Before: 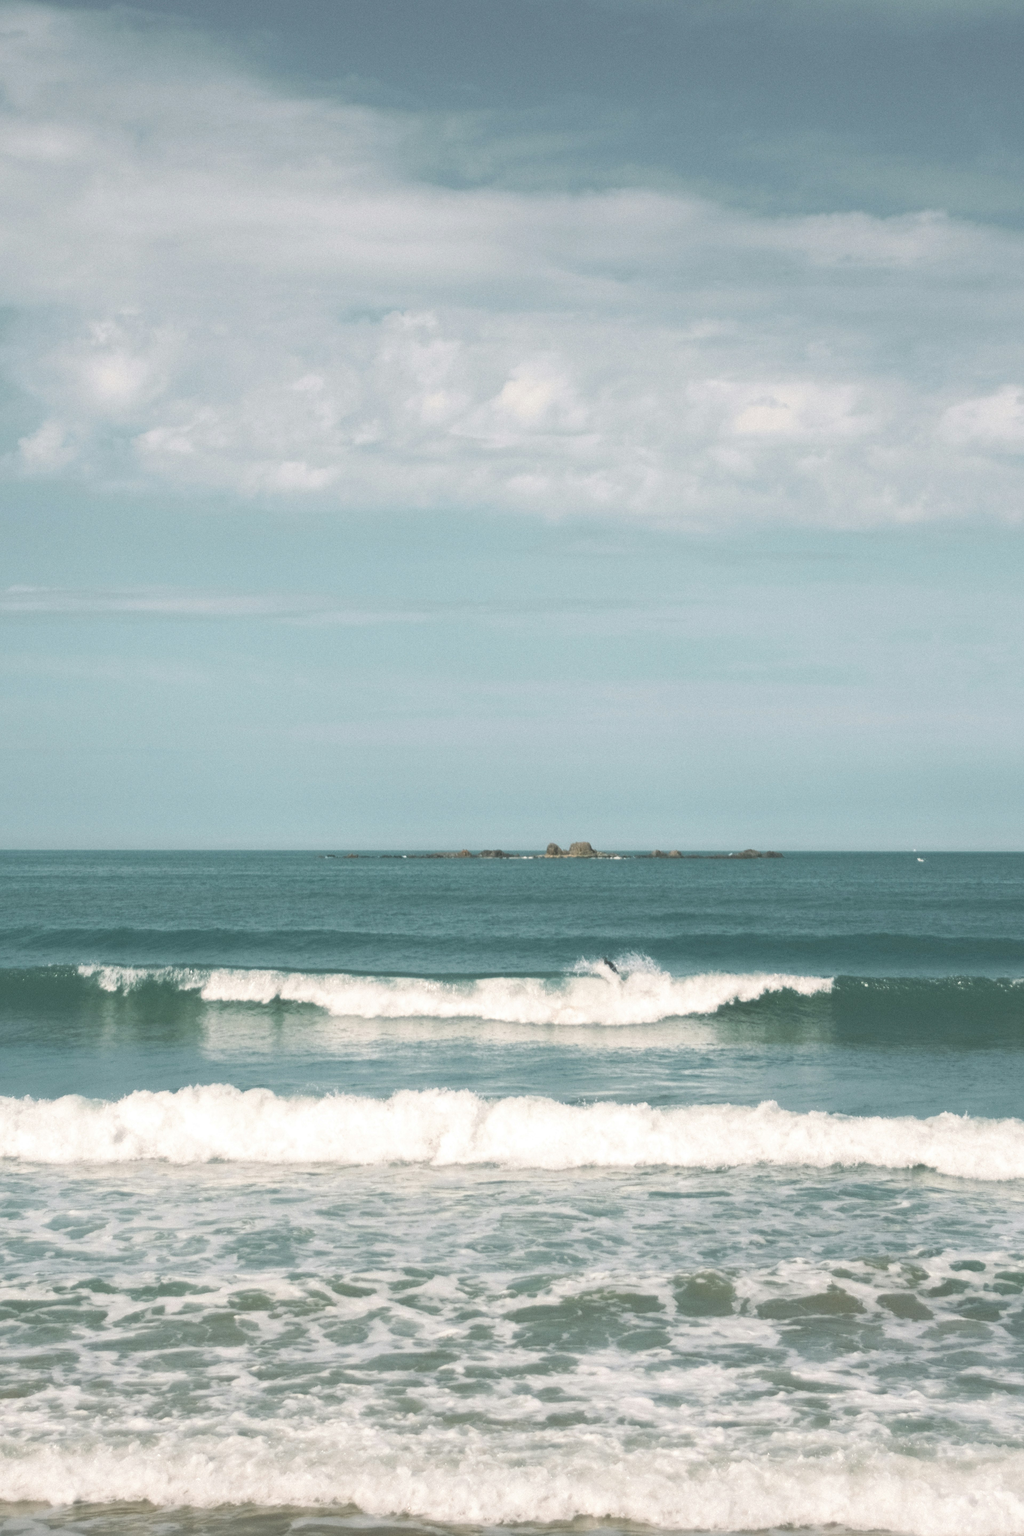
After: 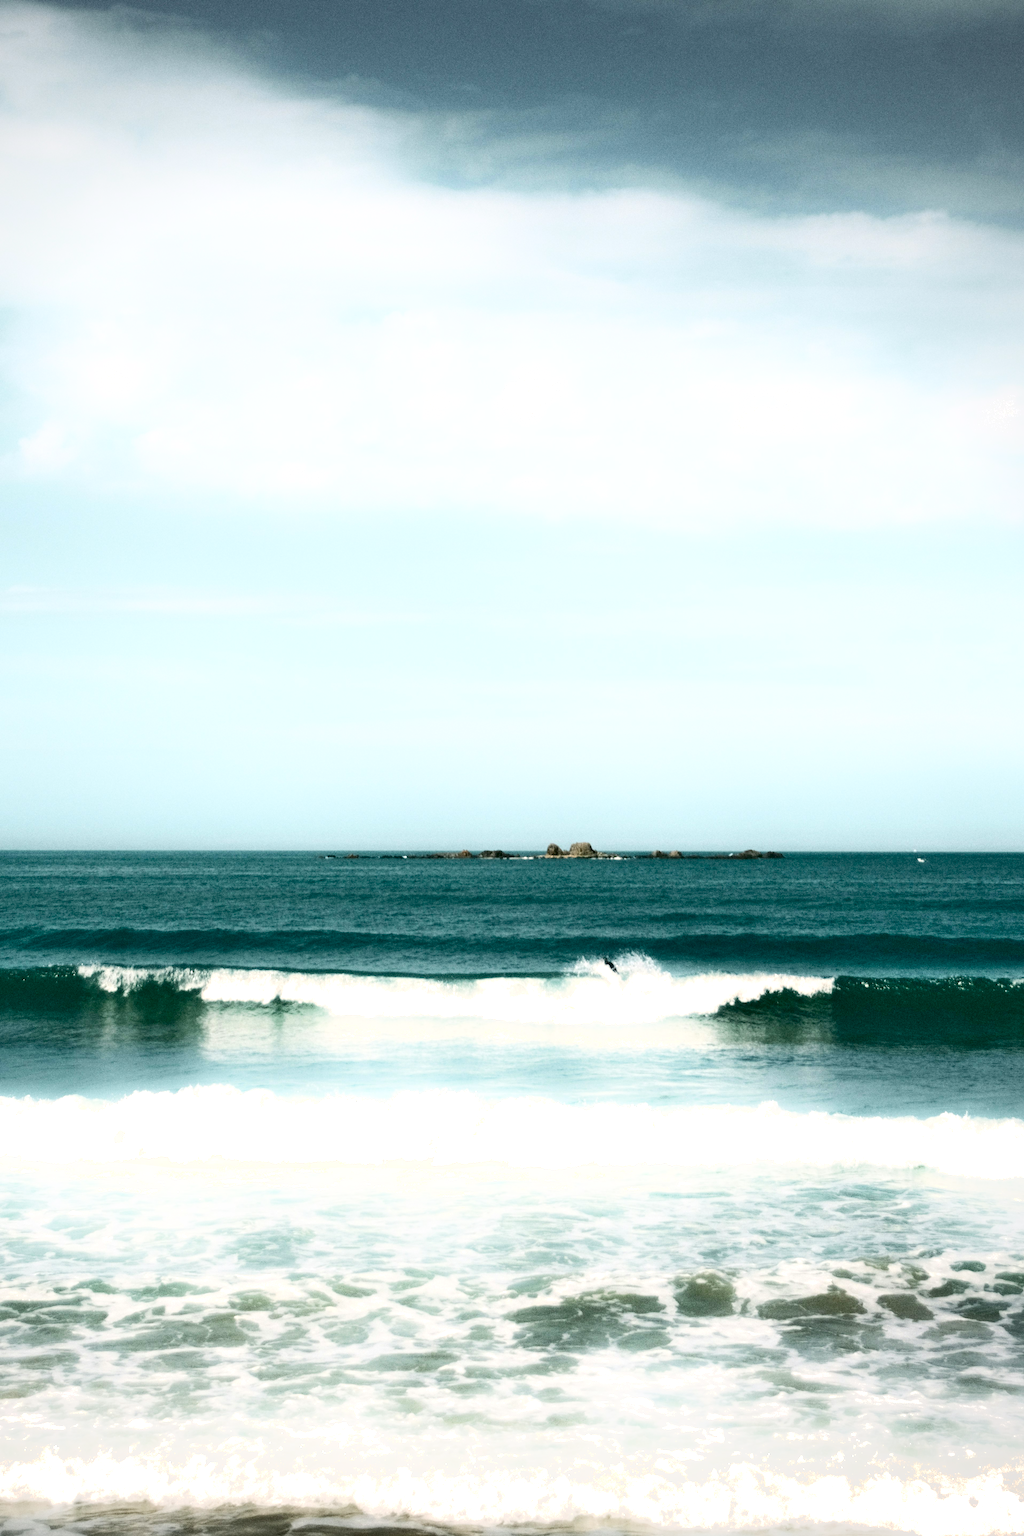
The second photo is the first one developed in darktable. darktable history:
contrast brightness saturation: contrast 0.244, brightness -0.229, saturation 0.144
exposure: black level correction 0.046, exposure -0.23 EV, compensate highlight preservation false
tone equalizer: -8 EV -0.786 EV, -7 EV -0.737 EV, -6 EV -0.599 EV, -5 EV -0.383 EV, -3 EV 0.39 EV, -2 EV 0.6 EV, -1 EV 0.675 EV, +0 EV 0.759 EV
shadows and highlights: highlights 71.14, soften with gaussian
vignetting: fall-off radius 83.06%, center (-0.148, 0.019)
